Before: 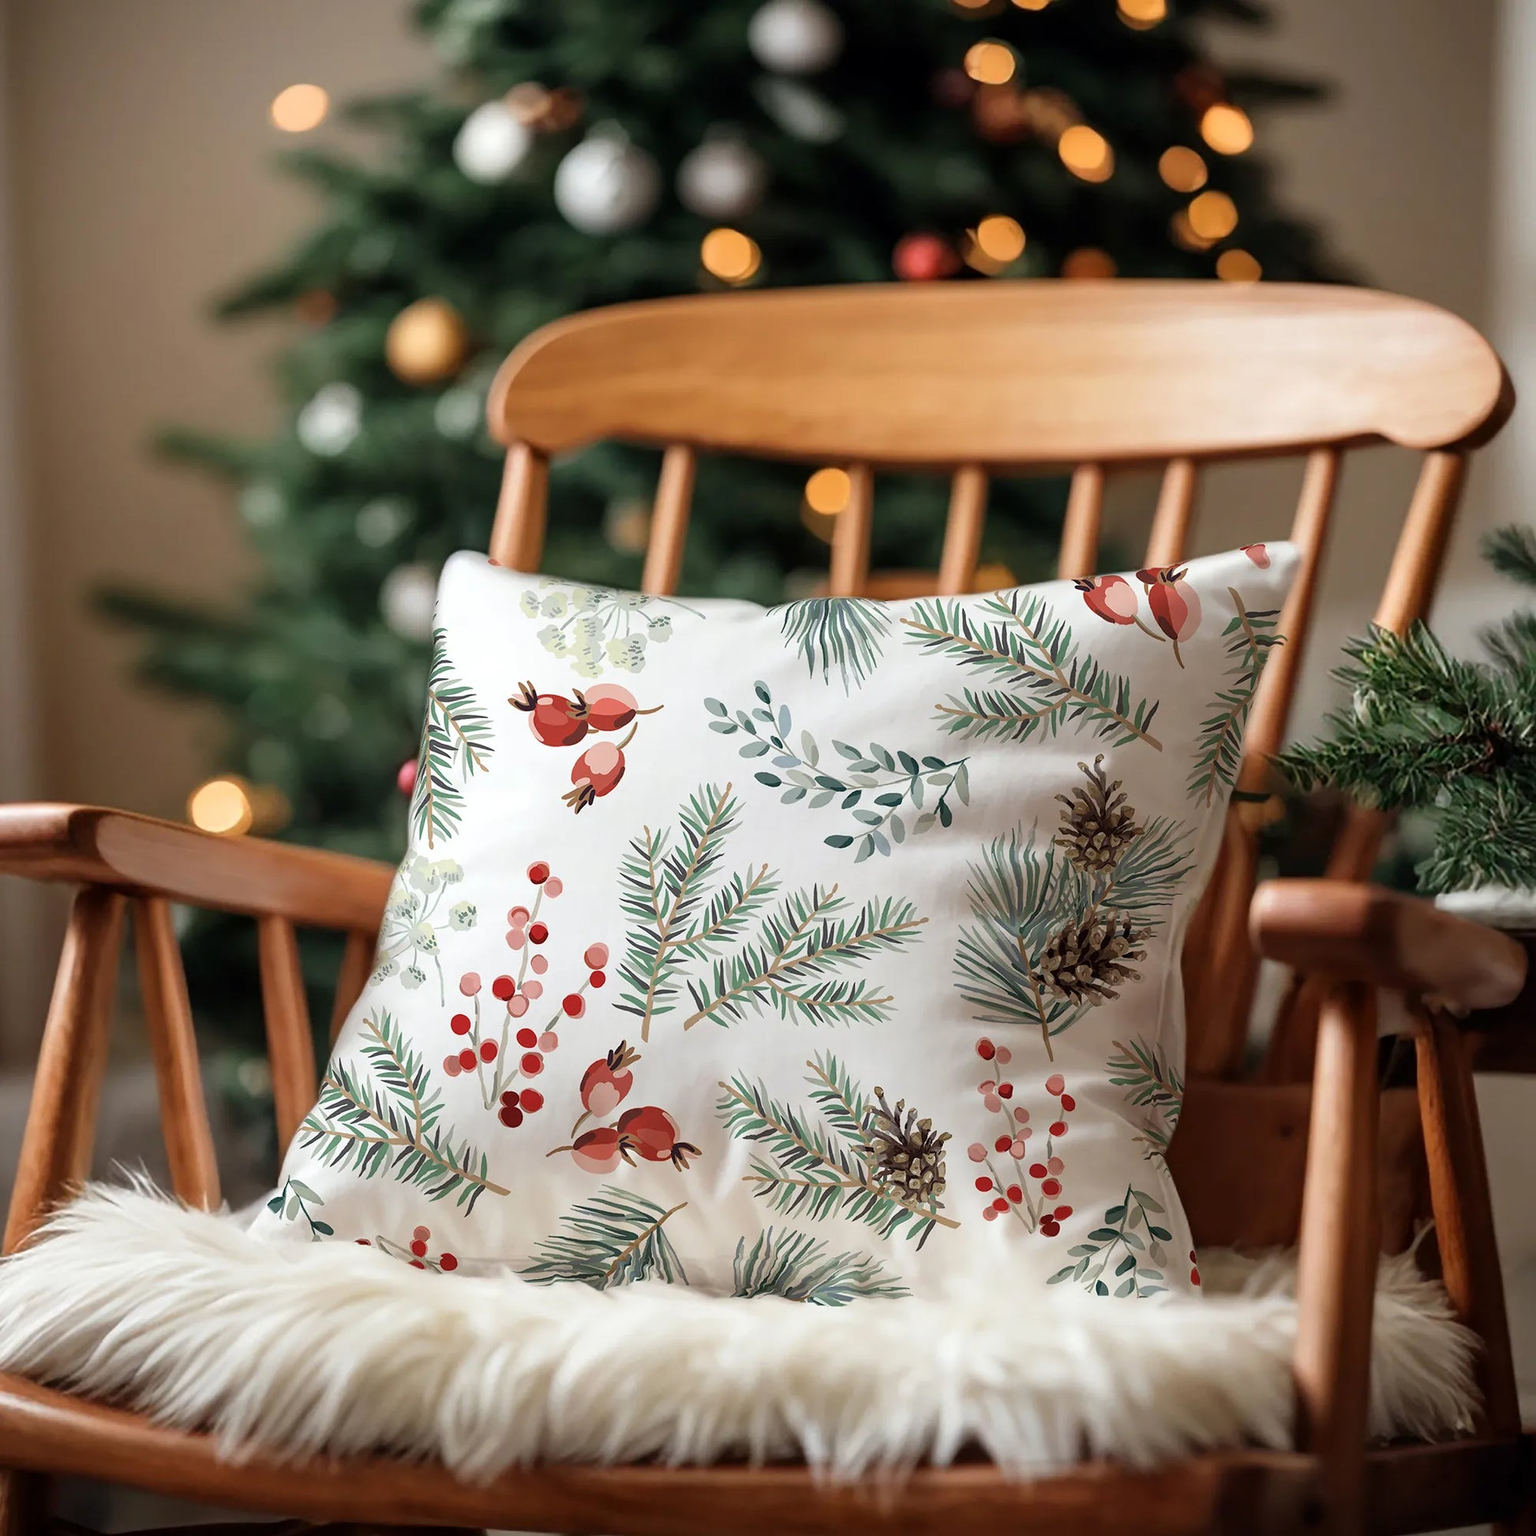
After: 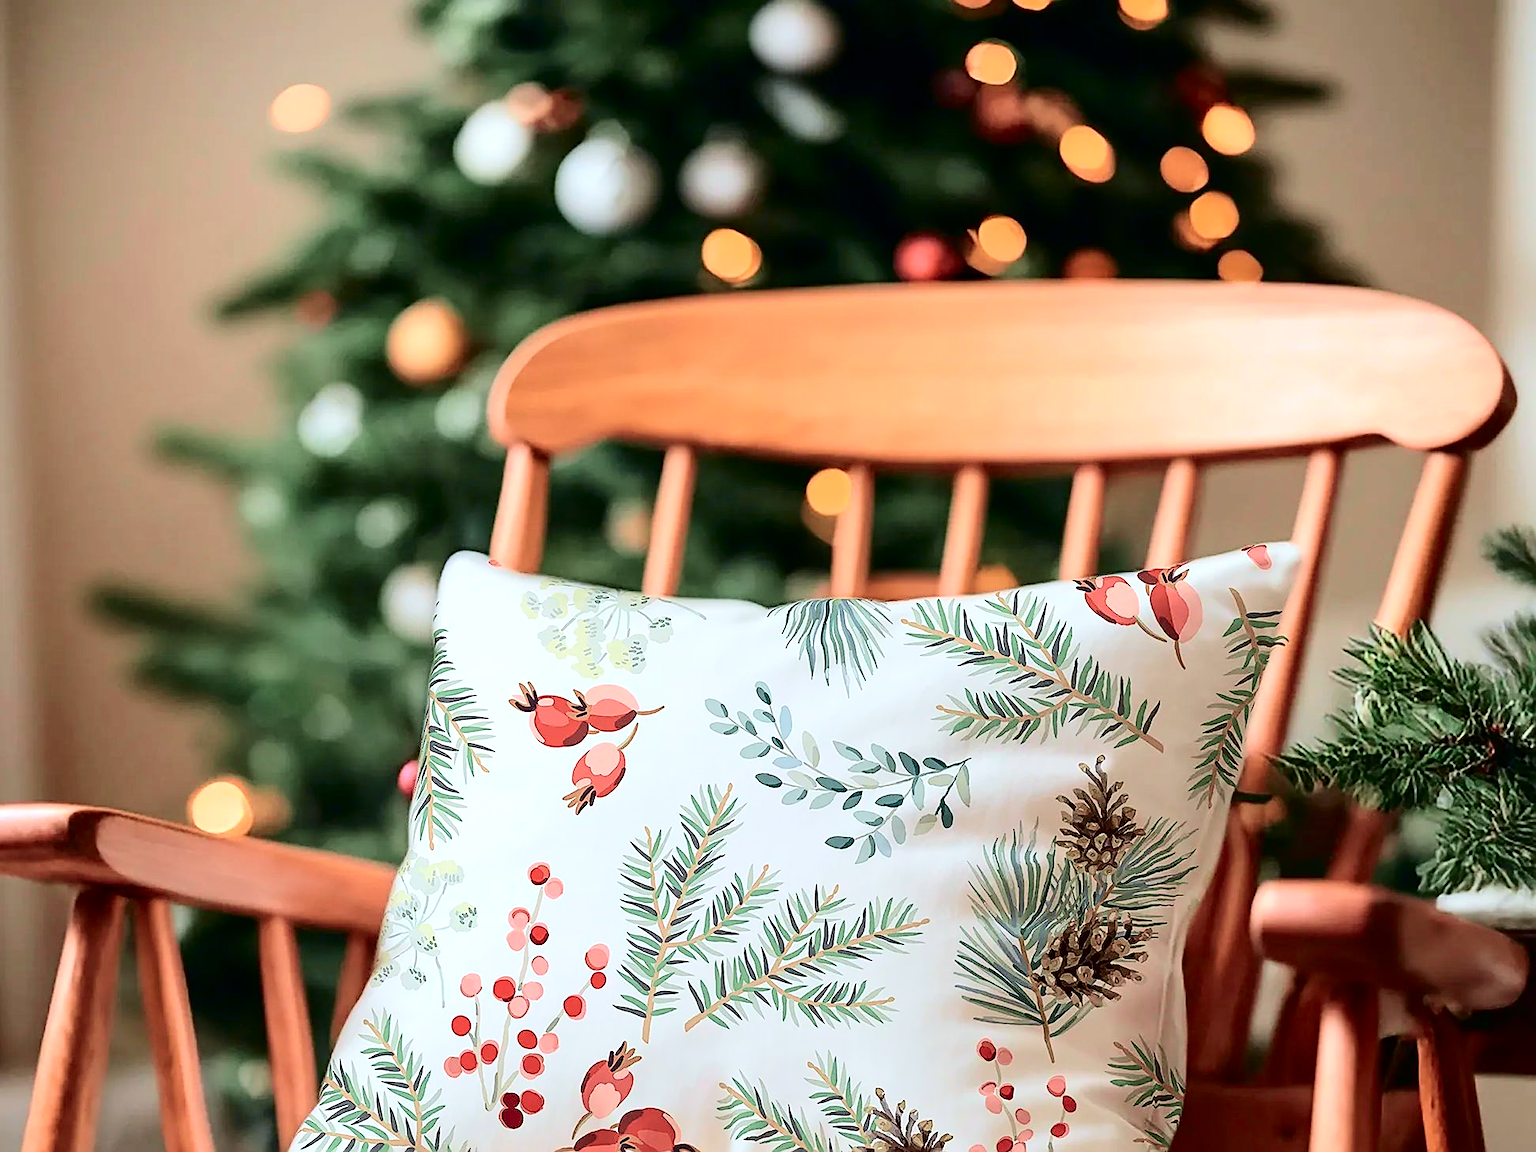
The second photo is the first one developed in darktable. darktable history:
sharpen: radius 1.4, amount 1.25, threshold 0.7
tone curve: curves: ch0 [(0, 0) (0.128, 0.068) (0.292, 0.274) (0.453, 0.507) (0.653, 0.717) (0.785, 0.817) (0.995, 0.917)]; ch1 [(0, 0) (0.384, 0.365) (0.463, 0.447) (0.486, 0.474) (0.503, 0.497) (0.52, 0.525) (0.559, 0.591) (0.583, 0.623) (0.672, 0.699) (0.766, 0.773) (1, 1)]; ch2 [(0, 0) (0.374, 0.344) (0.446, 0.443) (0.501, 0.5) (0.527, 0.549) (0.565, 0.582) (0.624, 0.632) (1, 1)], color space Lab, independent channels, preserve colors none
contrast brightness saturation: saturation -0.04
exposure: black level correction 0, exposure 0.7 EV, compensate exposure bias true, compensate highlight preservation false
white balance: red 0.983, blue 1.036
crop: bottom 24.967%
